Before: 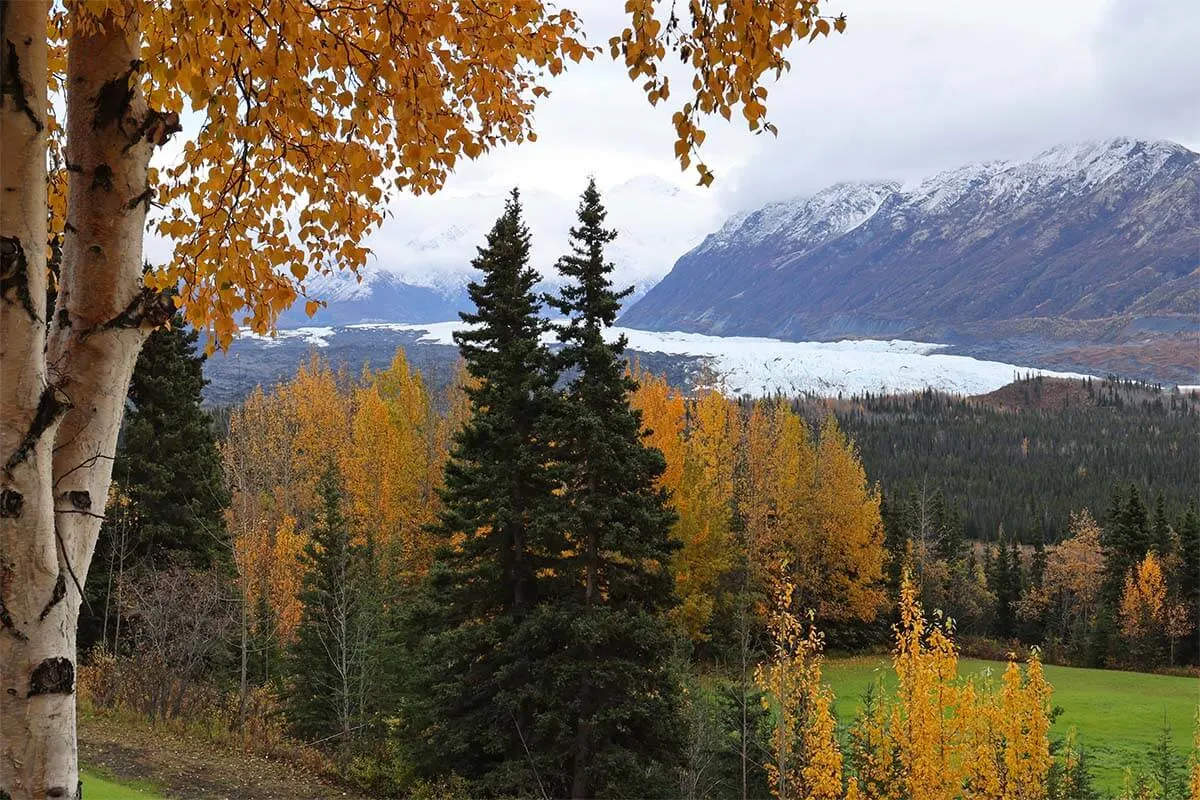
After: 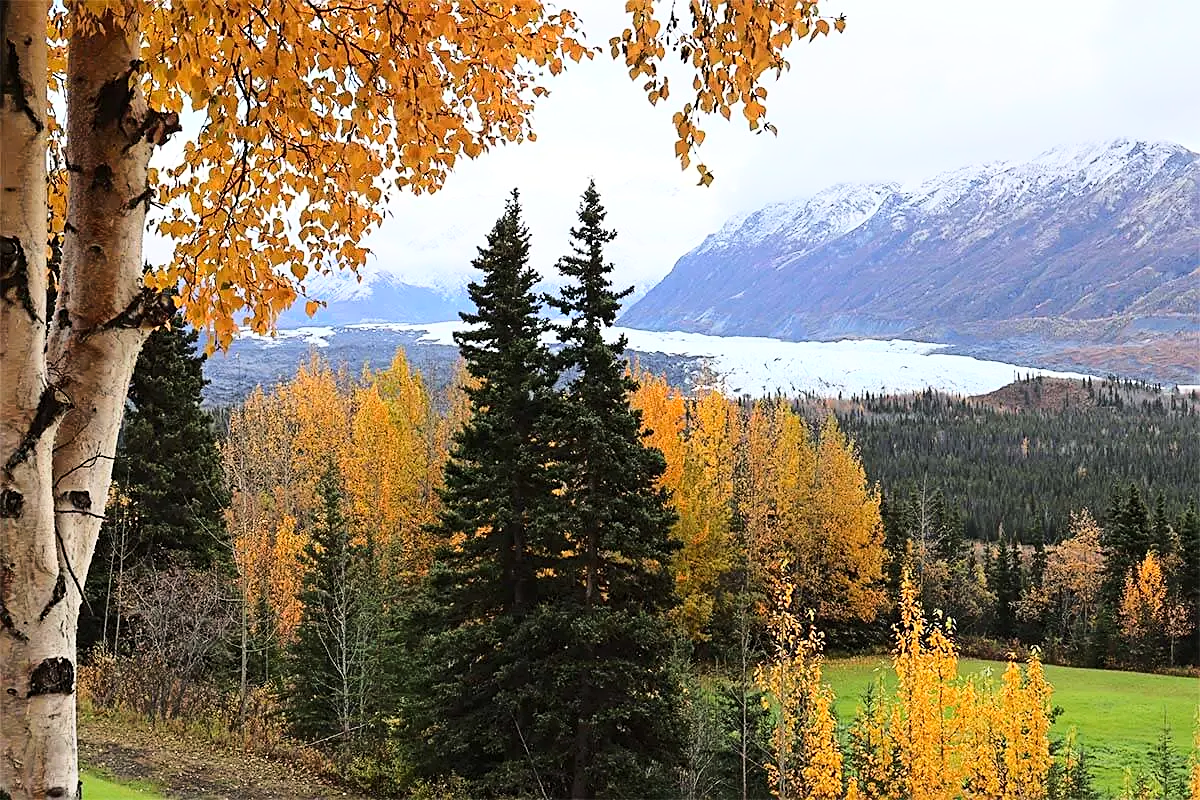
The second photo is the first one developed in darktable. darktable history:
sharpen: on, module defaults
tone equalizer: edges refinement/feathering 500, mask exposure compensation -1.57 EV, preserve details no
base curve: curves: ch0 [(0, 0) (0.028, 0.03) (0.121, 0.232) (0.46, 0.748) (0.859, 0.968) (1, 1)]
shadows and highlights: radius 95.59, shadows -14.75, white point adjustment 0.207, highlights 32.43, compress 48.41%, soften with gaussian
